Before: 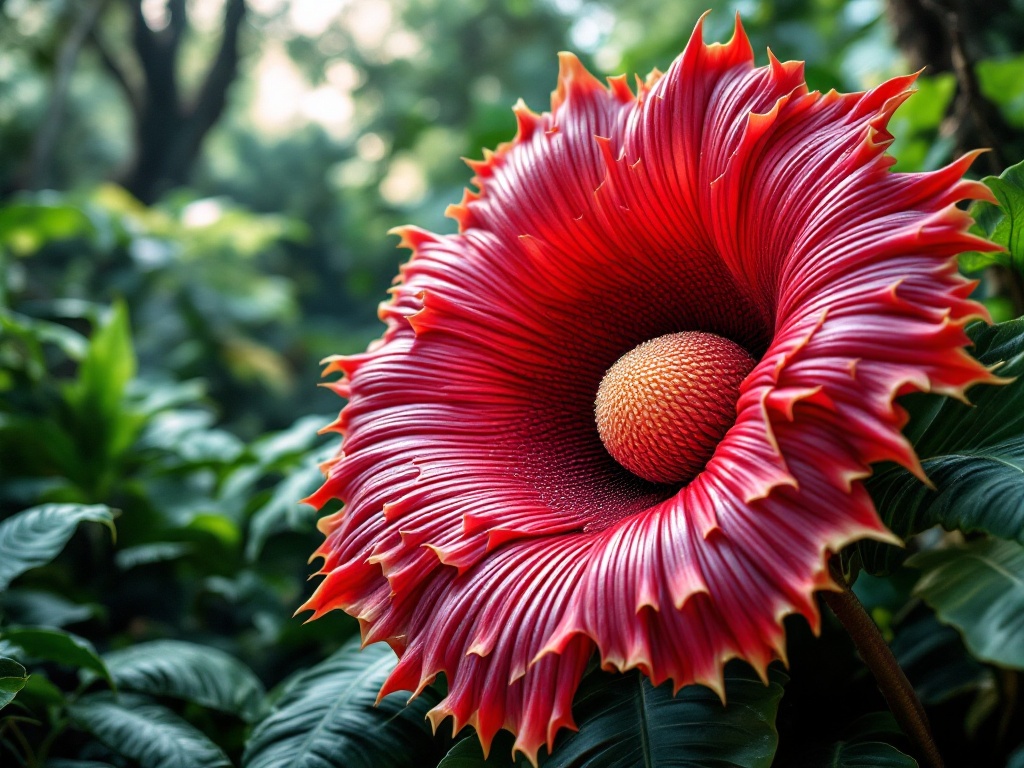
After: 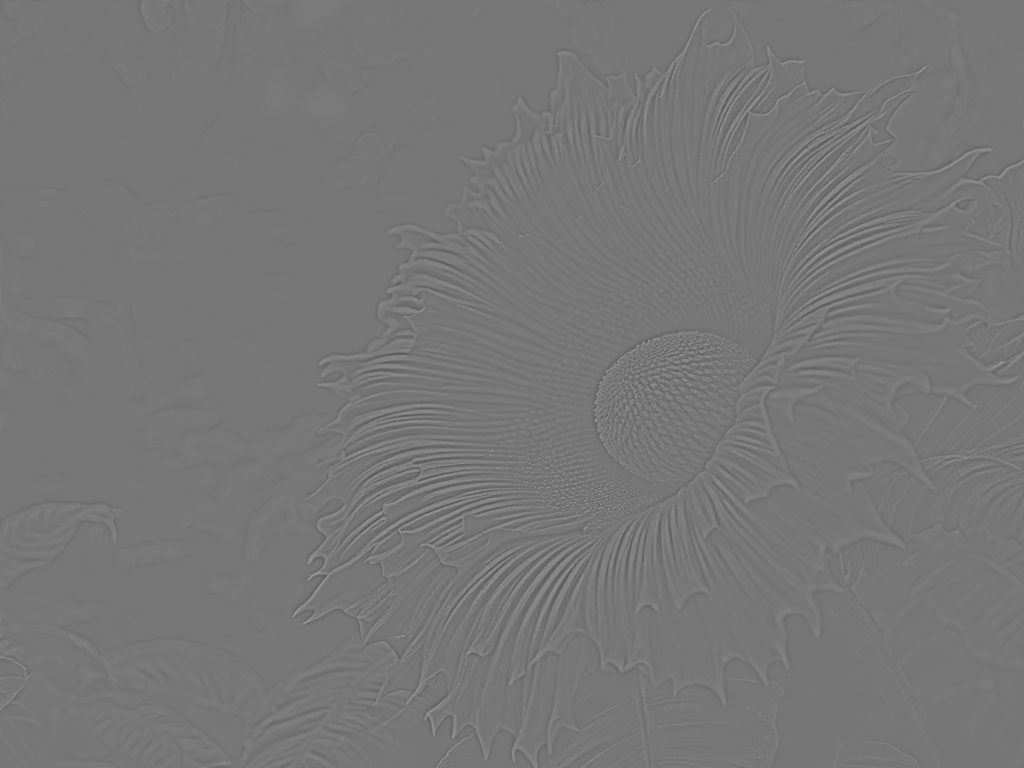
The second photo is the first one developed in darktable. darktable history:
highpass: sharpness 5.84%, contrast boost 8.44%
filmic rgb: middle gray luminance 18.42%, black relative exposure -11.25 EV, white relative exposure 3.75 EV, threshold 6 EV, target black luminance 0%, hardness 5.87, latitude 57.4%, contrast 0.963, shadows ↔ highlights balance 49.98%, add noise in highlights 0, preserve chrominance luminance Y, color science v3 (2019), use custom middle-gray values true, iterations of high-quality reconstruction 0, contrast in highlights soft, enable highlight reconstruction true
exposure: black level correction 0.002, exposure 0.15 EV, compensate highlight preservation false
